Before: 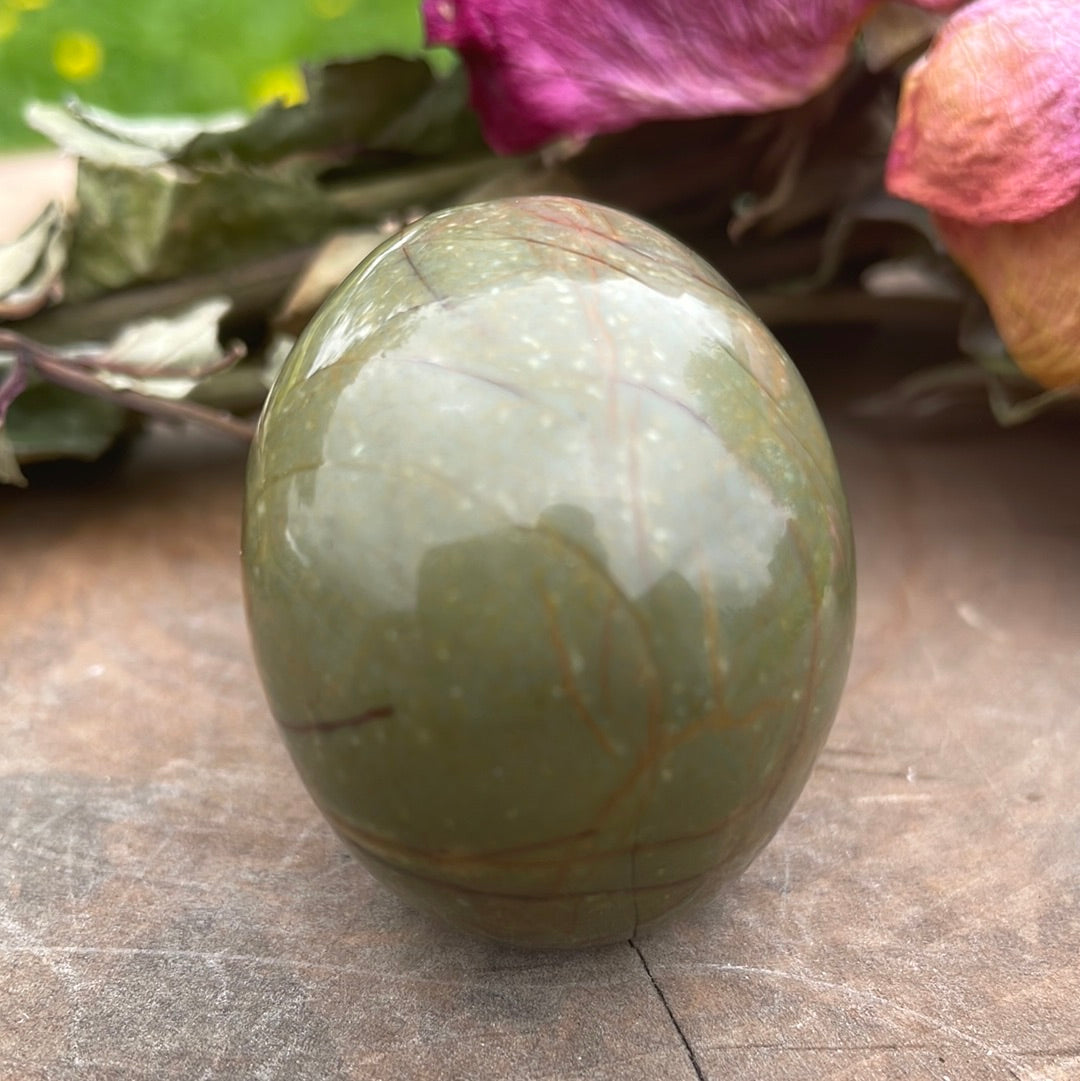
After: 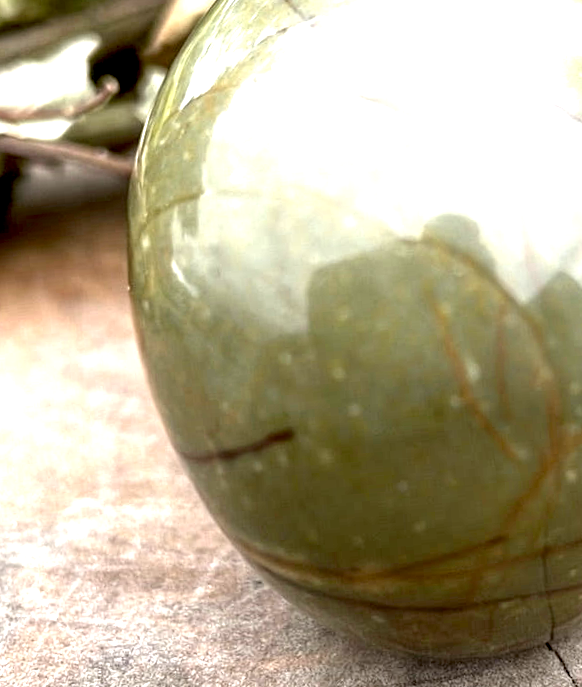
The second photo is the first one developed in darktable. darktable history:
crop: left 8.966%, top 23.852%, right 34.699%, bottom 4.703%
local contrast: highlights 60%, shadows 60%, detail 160%
exposure: black level correction 0.01, exposure 1 EV, compensate highlight preservation false
rotate and perspective: rotation -4.57°, crop left 0.054, crop right 0.944, crop top 0.087, crop bottom 0.914
